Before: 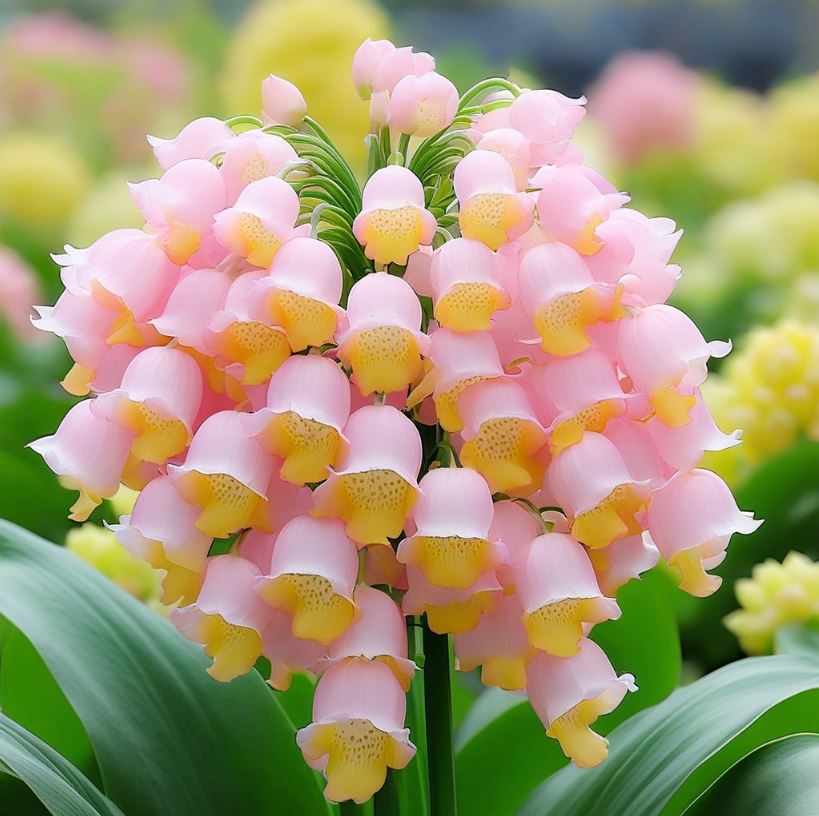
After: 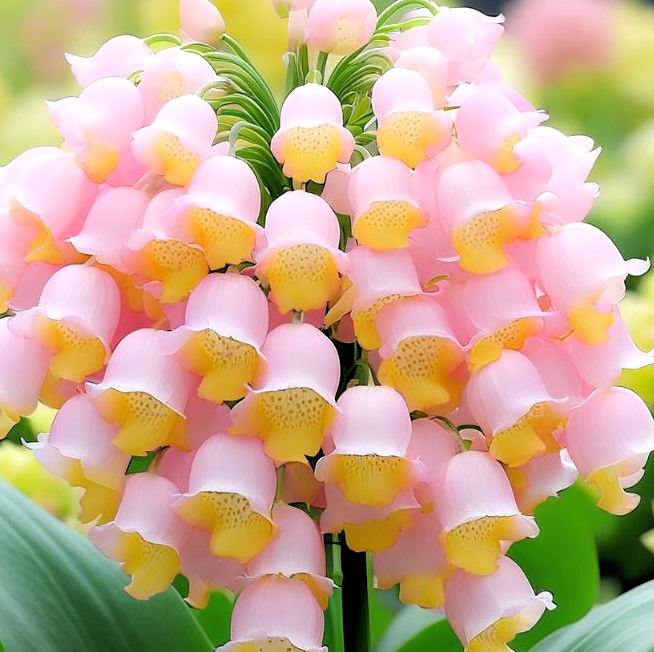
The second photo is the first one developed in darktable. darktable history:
rgb levels: levels [[0.01, 0.419, 0.839], [0, 0.5, 1], [0, 0.5, 1]]
crop and rotate: left 10.071%, top 10.071%, right 10.02%, bottom 10.02%
tone equalizer: -8 EV -0.55 EV
